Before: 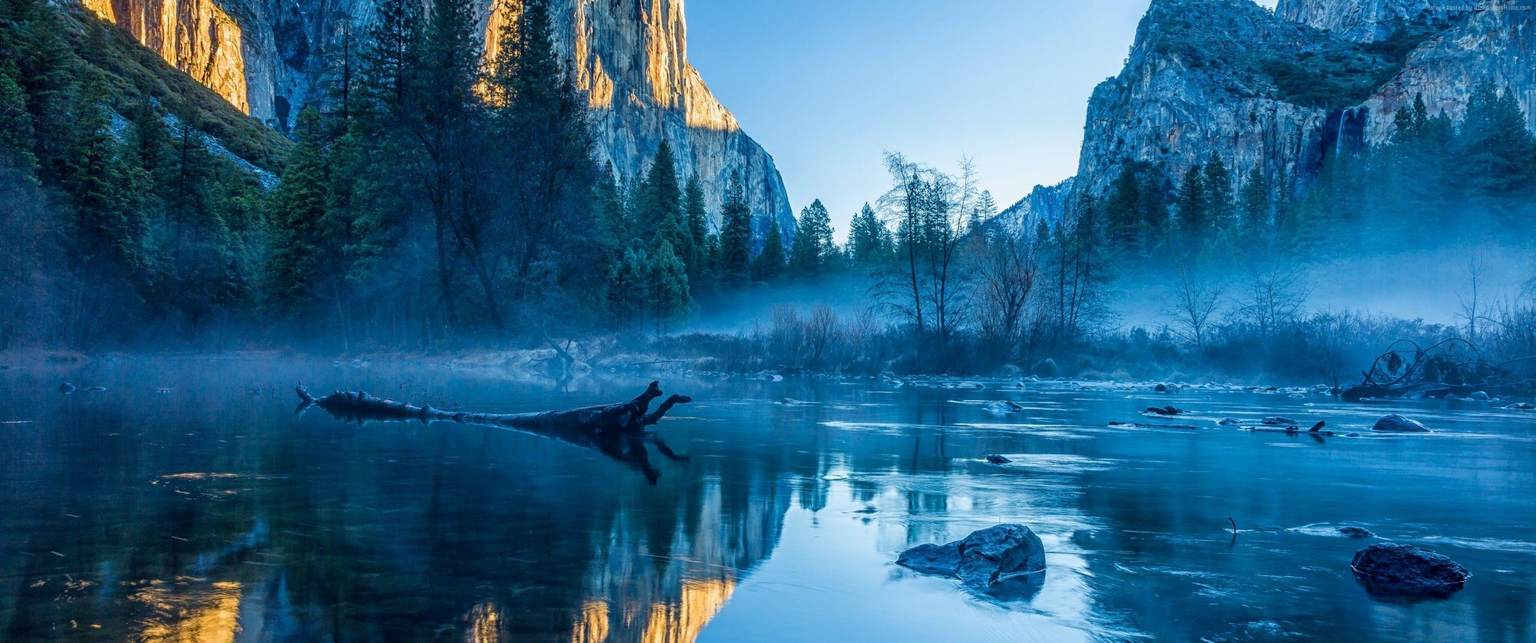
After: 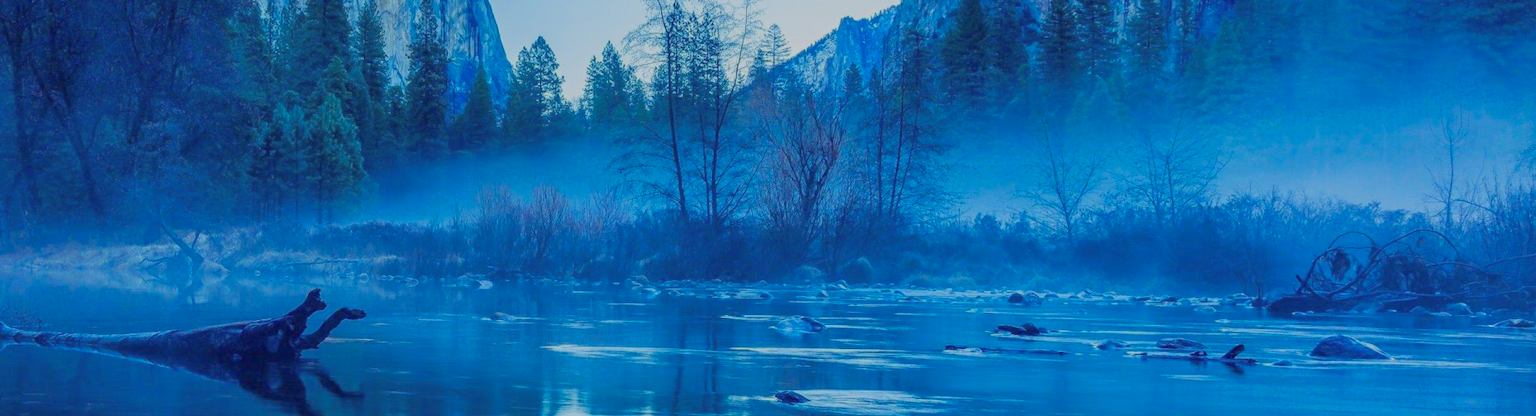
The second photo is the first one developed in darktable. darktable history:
crop and rotate: left 27.824%, top 26.889%, bottom 26.352%
color balance rgb: shadows lift › chroma 6.496%, shadows lift › hue 304.21°, perceptual saturation grading › global saturation 19.7%, contrast -29.56%
